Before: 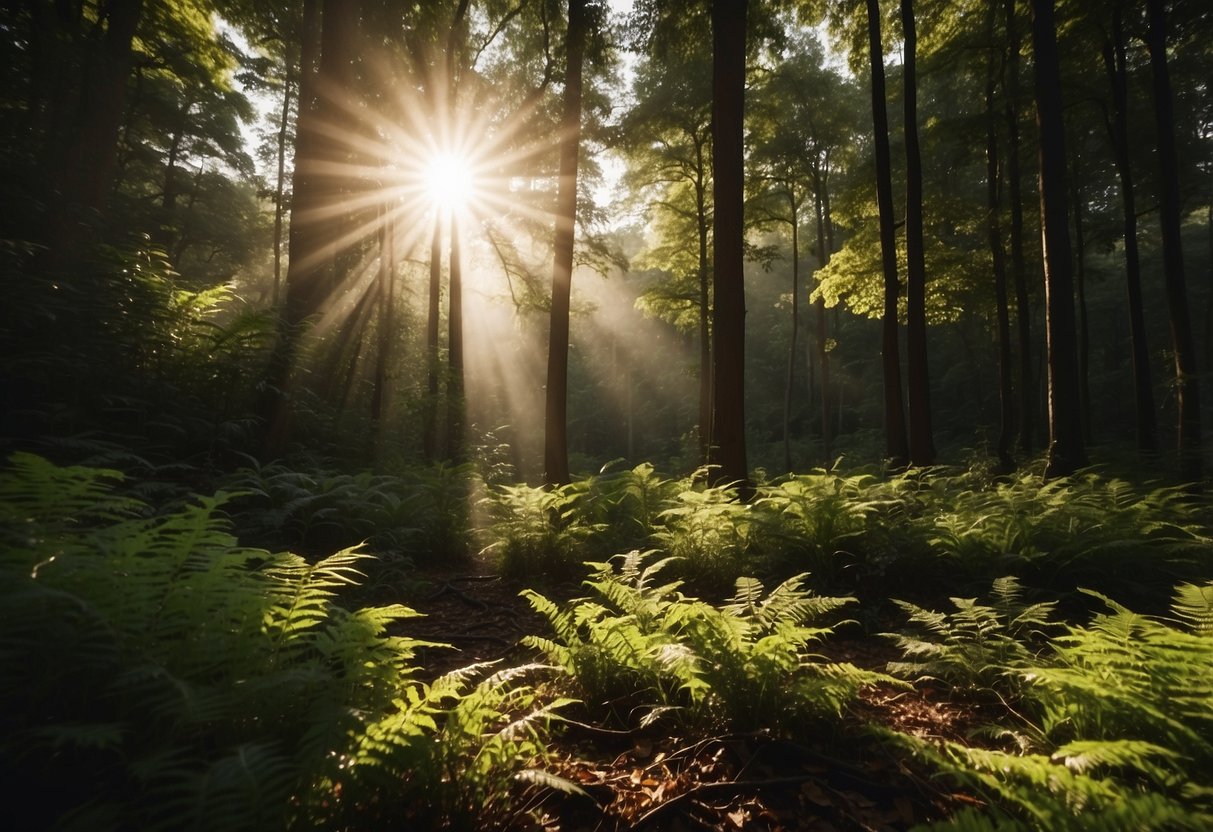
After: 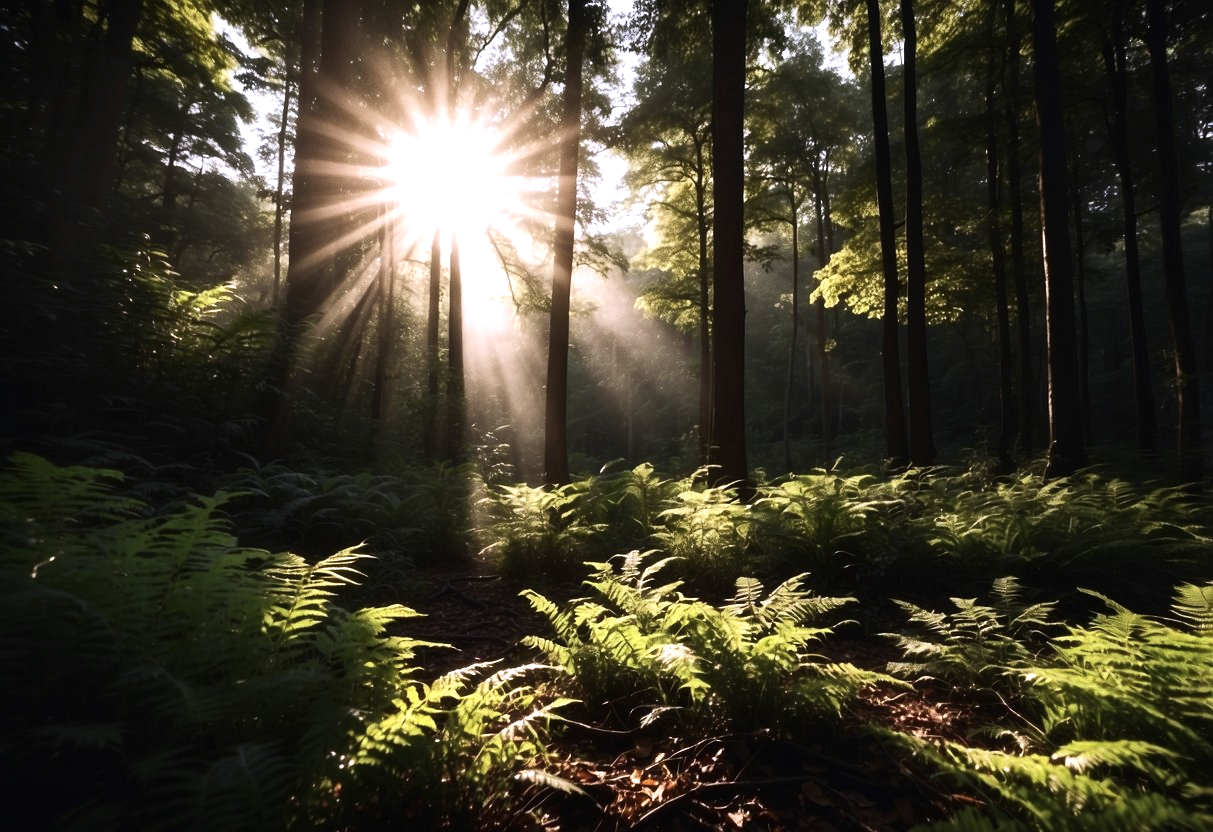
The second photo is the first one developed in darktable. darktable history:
tone equalizer: -8 EV -0.75 EV, -7 EV -0.7 EV, -6 EV -0.6 EV, -5 EV -0.4 EV, -3 EV 0.4 EV, -2 EV 0.6 EV, -1 EV 0.7 EV, +0 EV 0.75 EV, edges refinement/feathering 500, mask exposure compensation -1.57 EV, preserve details no
color calibration: illuminant as shot in camera, x 0.363, y 0.385, temperature 4528.04 K
